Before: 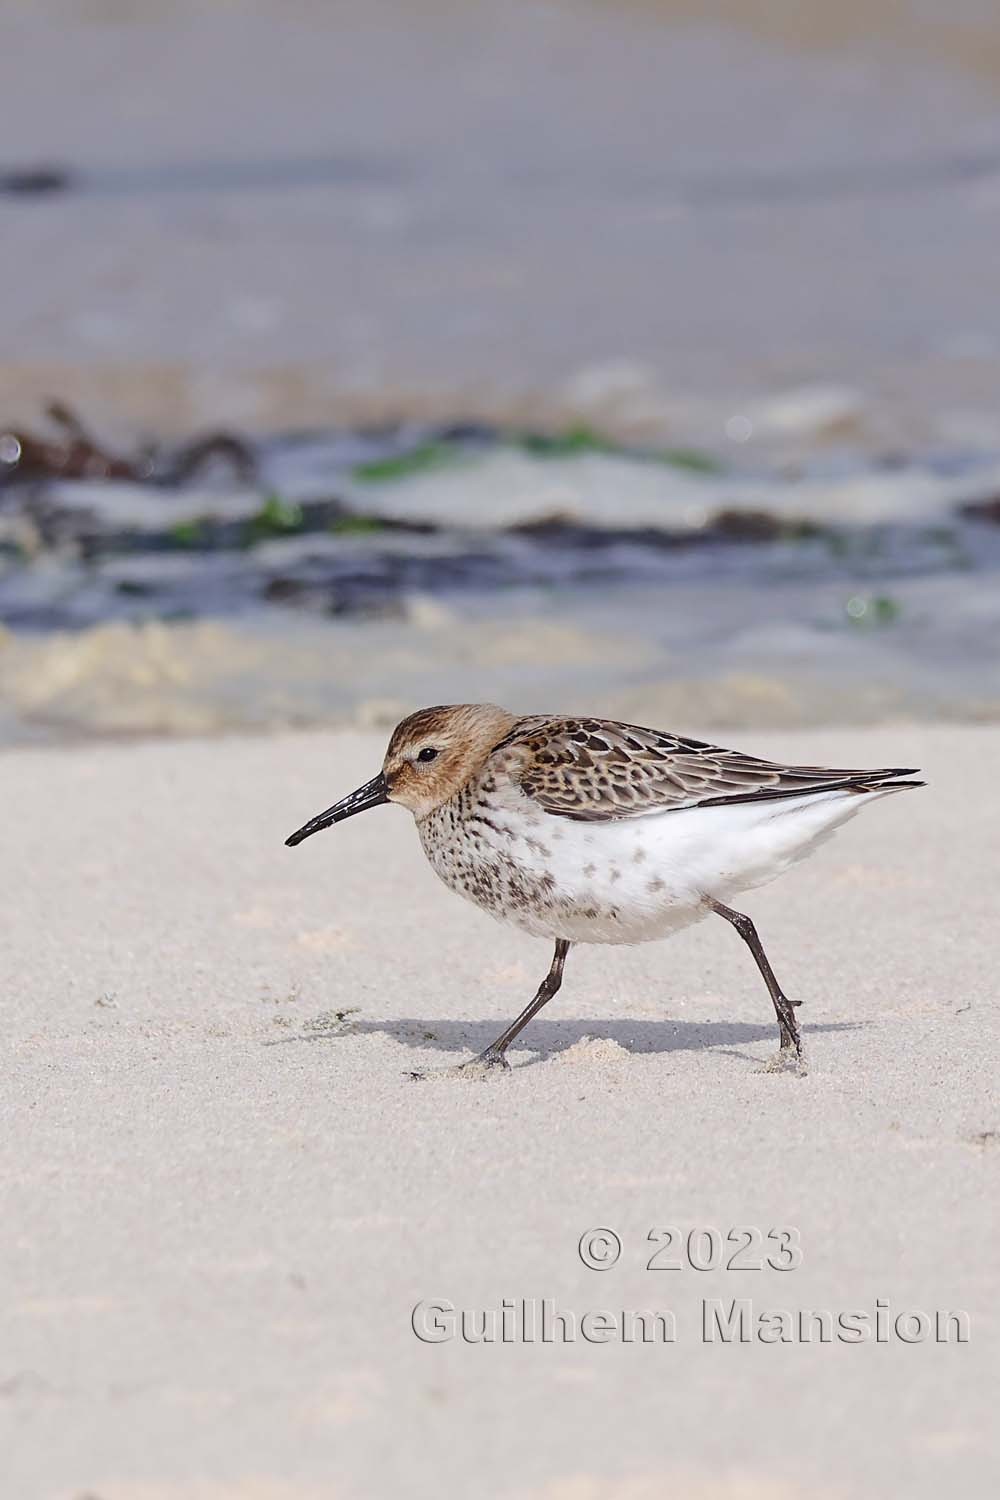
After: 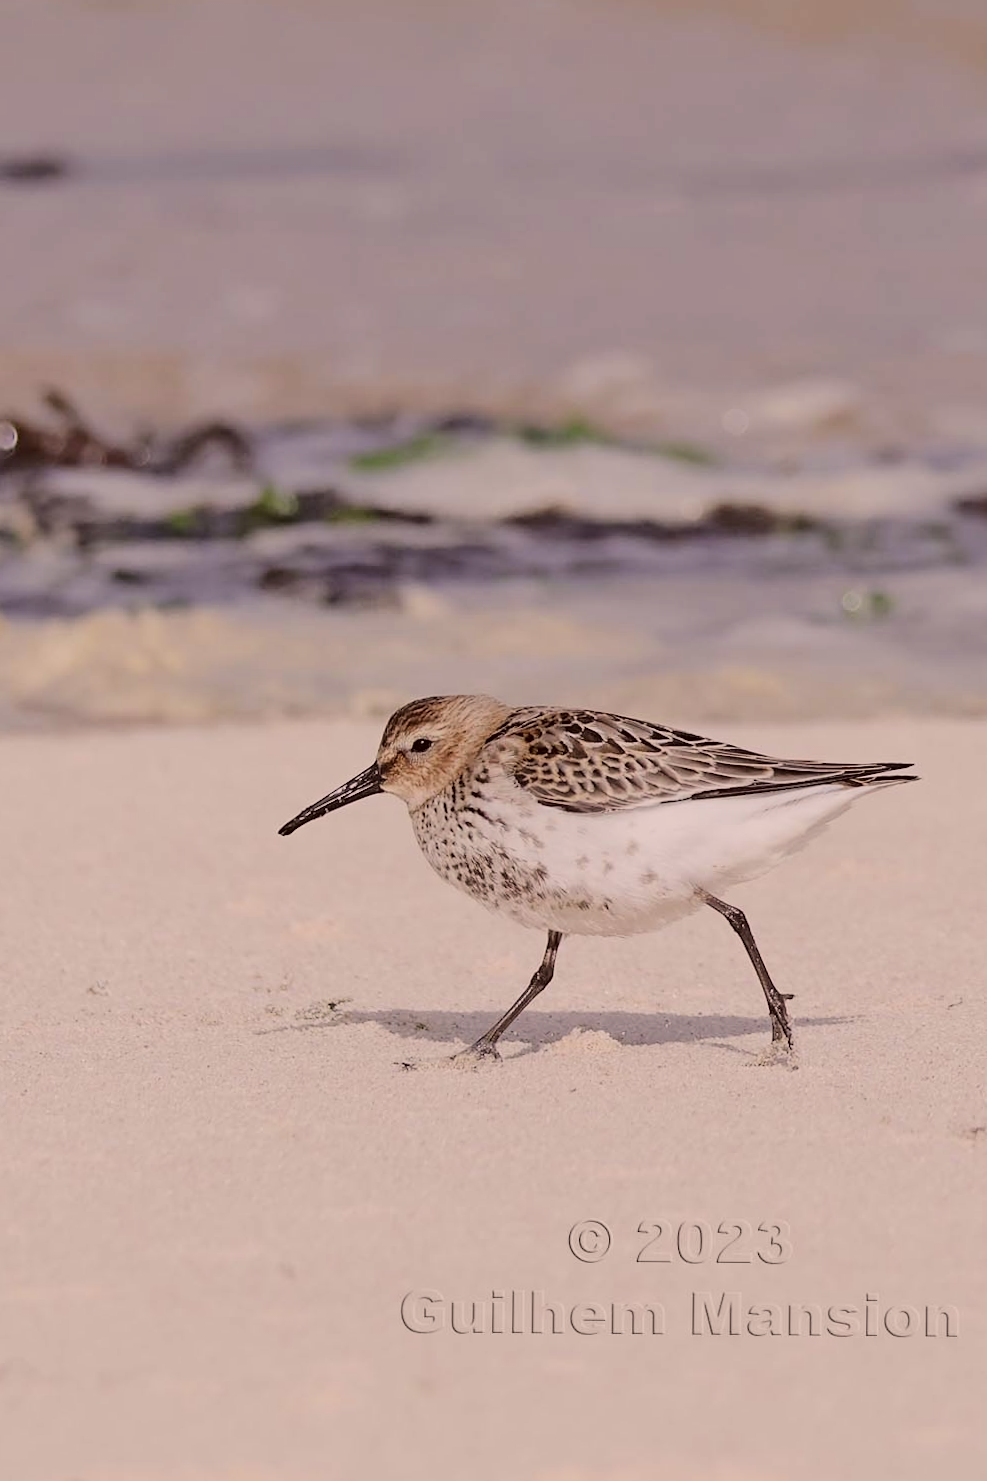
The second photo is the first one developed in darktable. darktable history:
filmic rgb: black relative exposure -7.65 EV, white relative exposure 4.56 EV, hardness 3.61, color science v6 (2022)
crop and rotate: angle -0.467°
color correction: highlights a* 10.25, highlights b* 9.64, shadows a* 8.17, shadows b* 8.38, saturation 0.793
